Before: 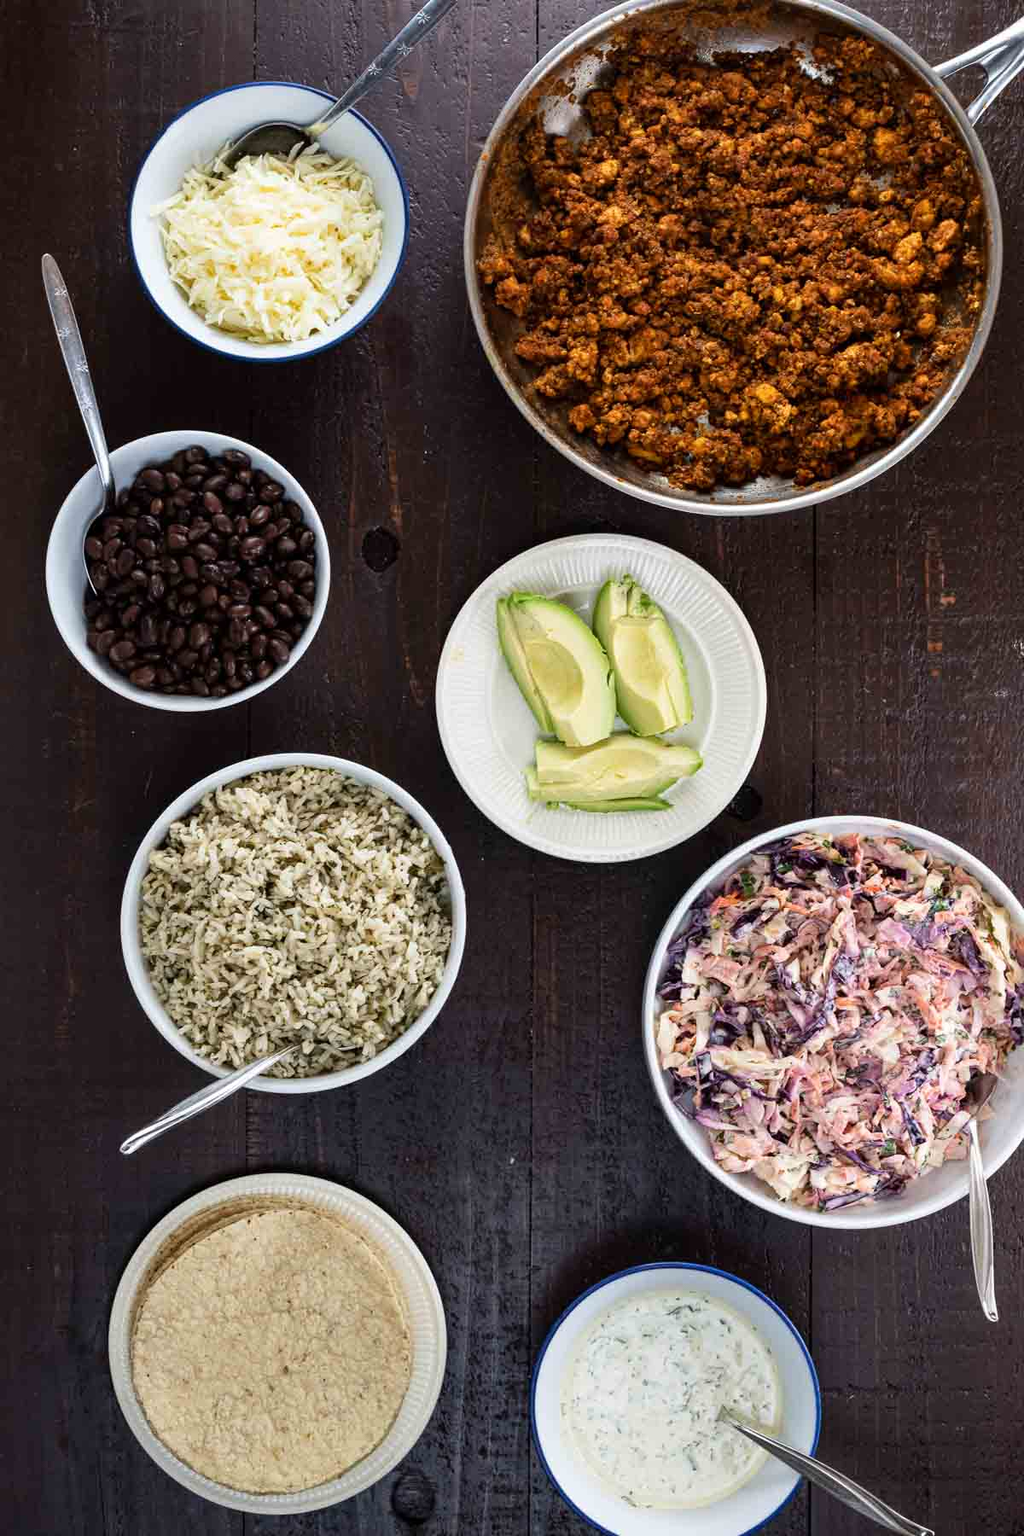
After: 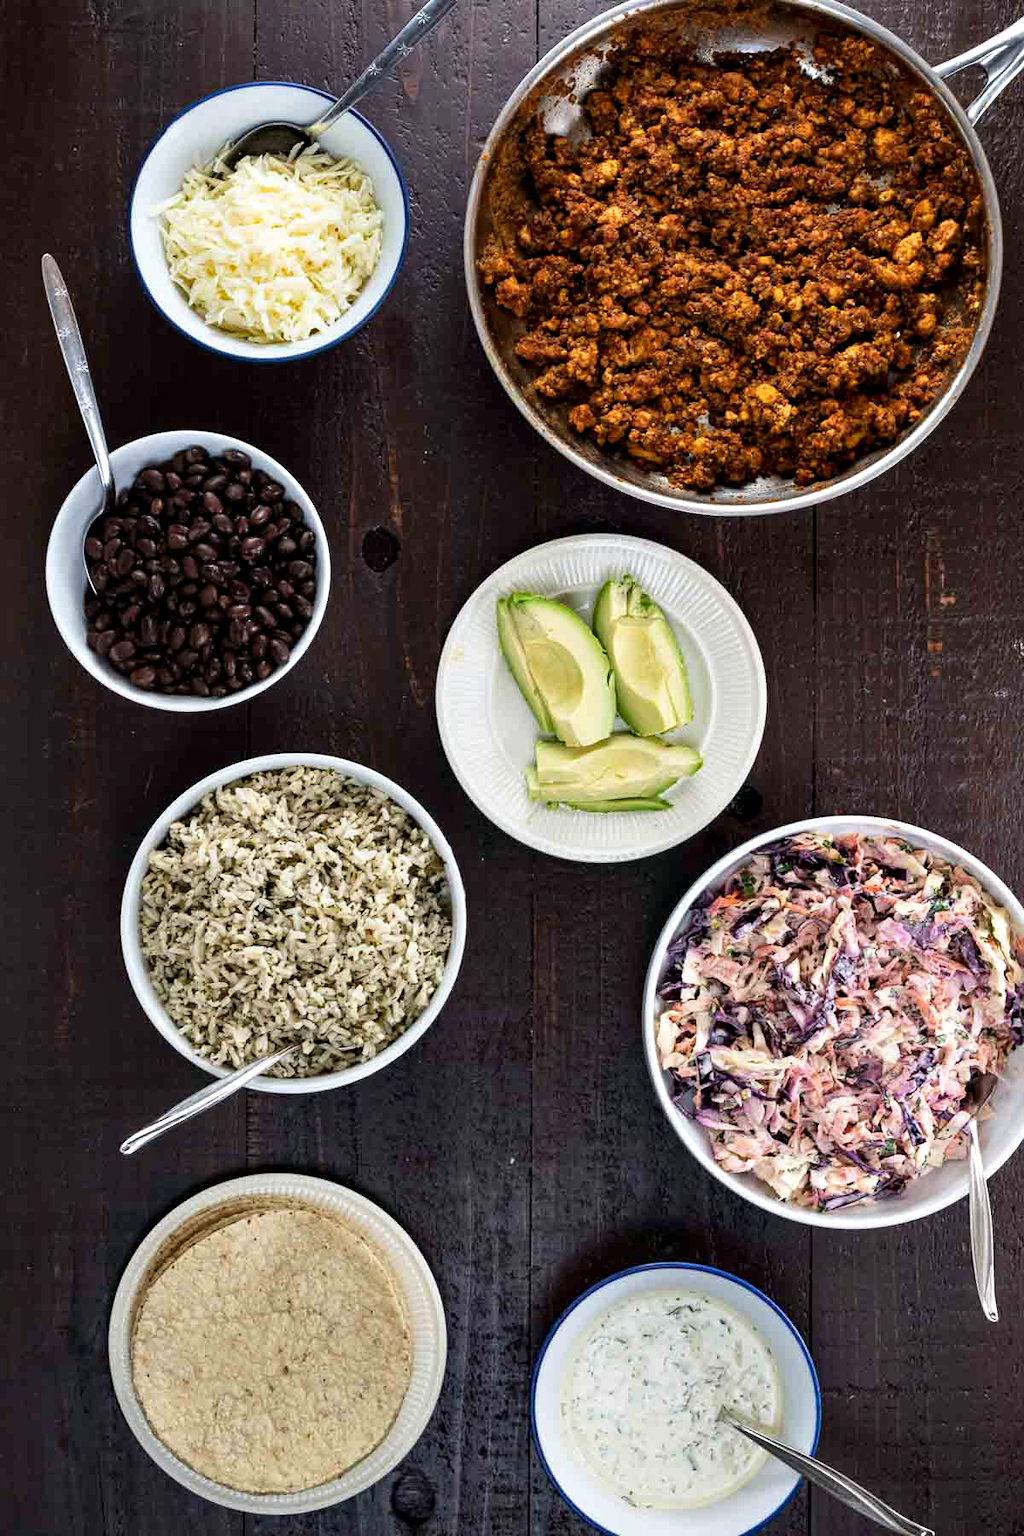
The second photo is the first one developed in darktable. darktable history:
contrast equalizer: y [[0.6 ×6], [0.55 ×6], [0 ×6], [0 ×6], [0 ×6]], mix 0.363
